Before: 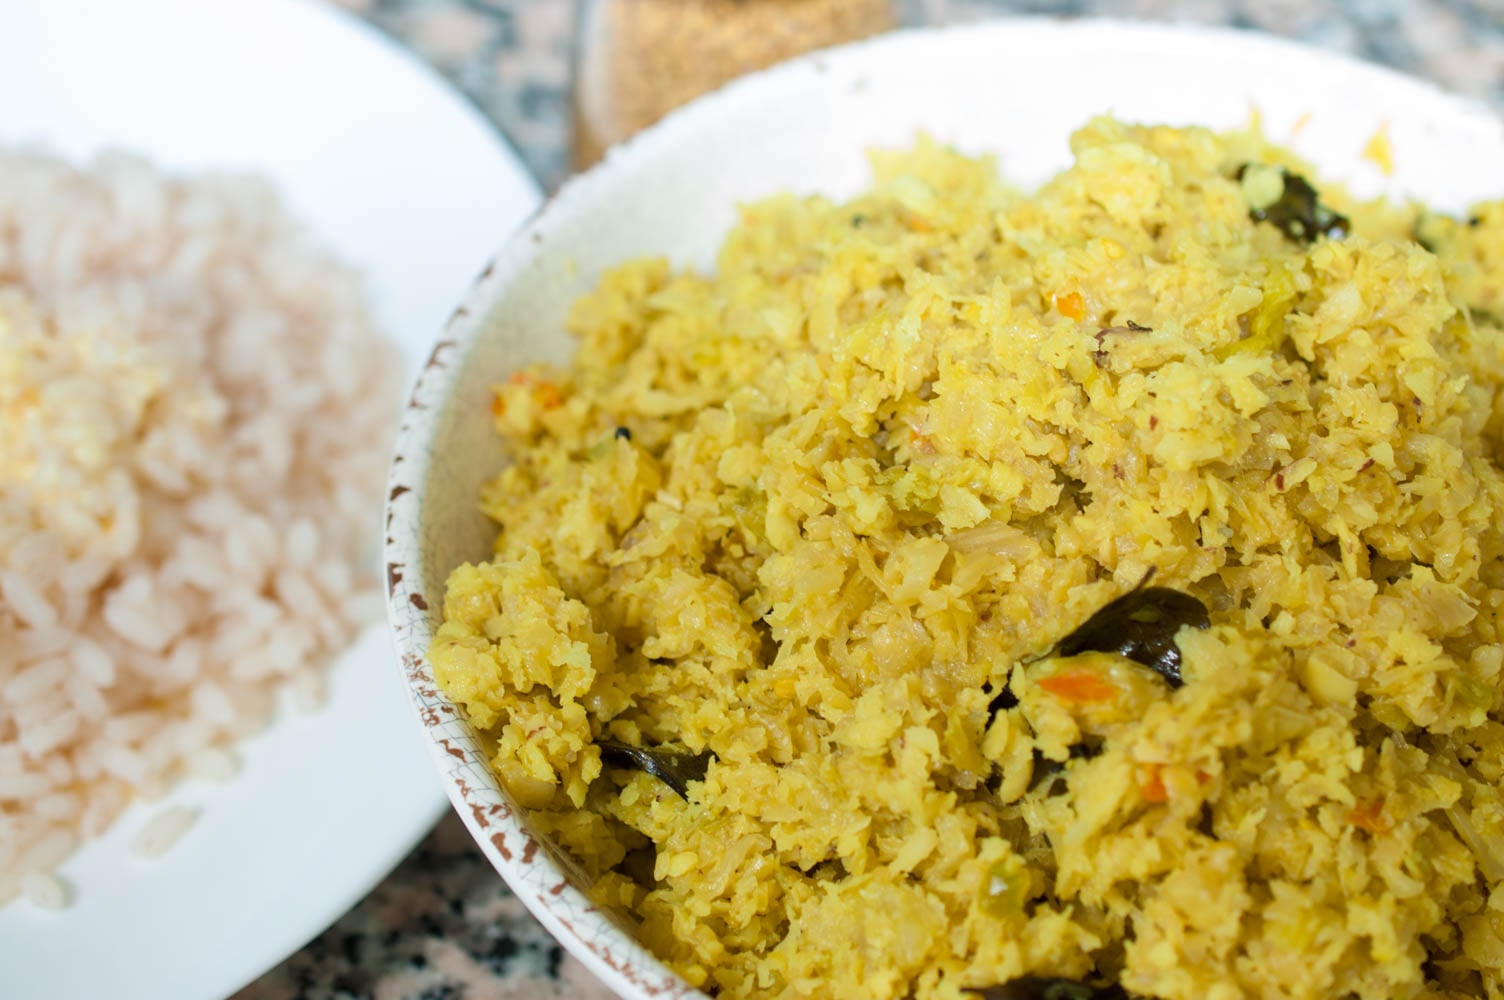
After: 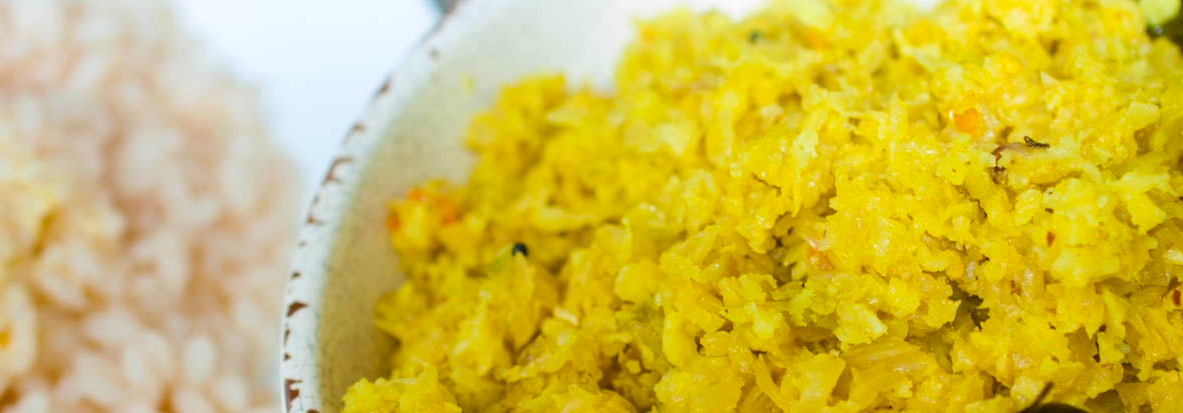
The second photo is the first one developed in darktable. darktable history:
color balance rgb: perceptual saturation grading › global saturation 0.942%, global vibrance 50.778%
crop: left 6.852%, top 18.474%, right 14.472%, bottom 40.205%
